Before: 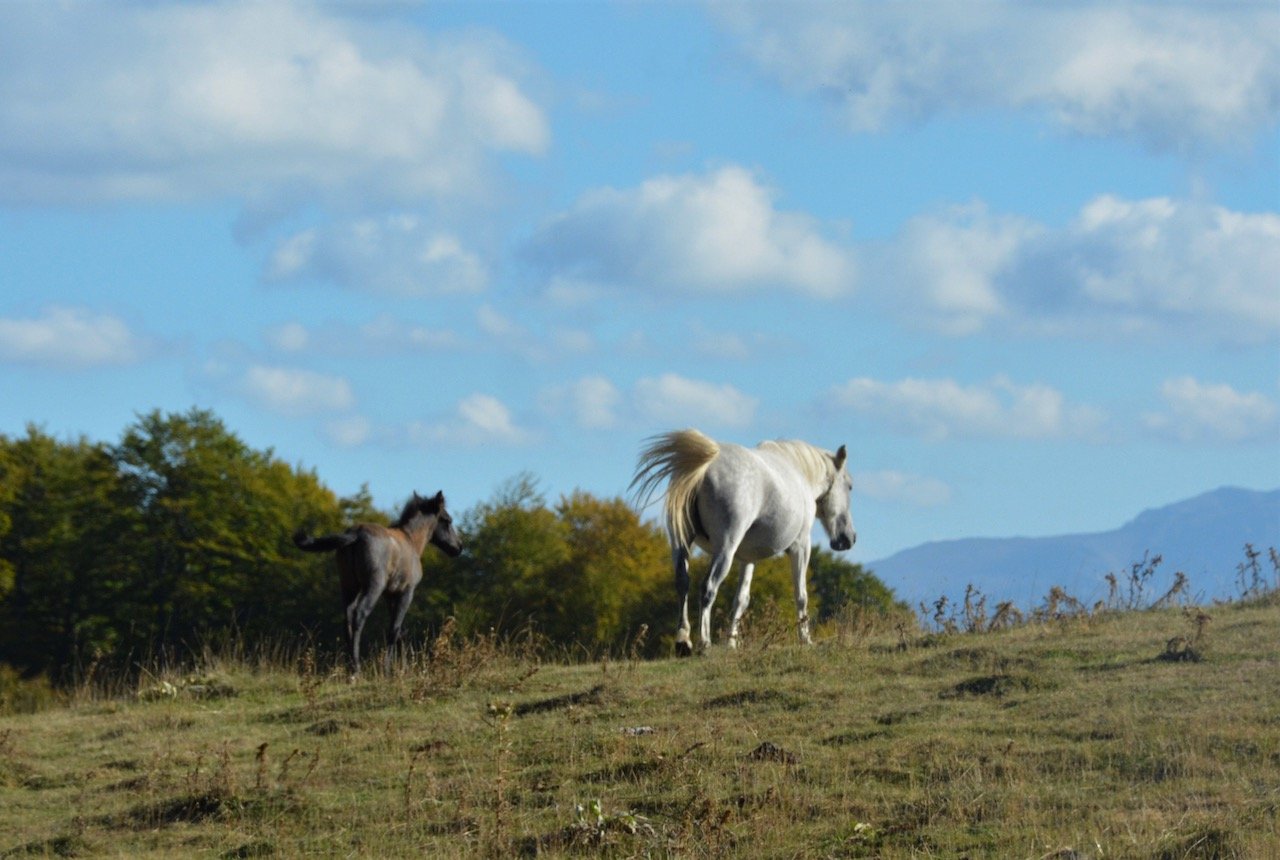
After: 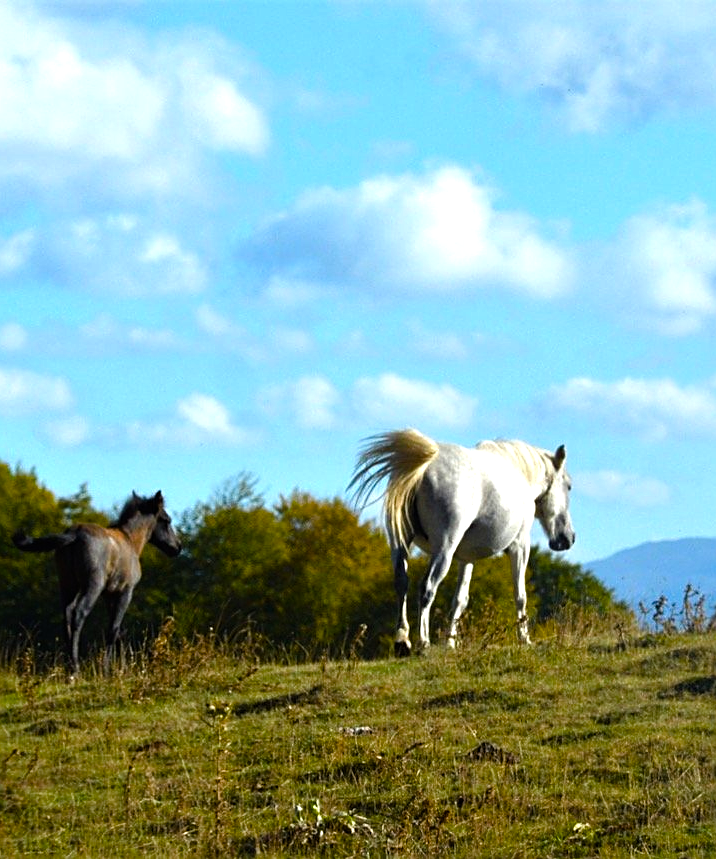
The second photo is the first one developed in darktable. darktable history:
crop: left 21.999%, right 22.054%, bottom 0.009%
sharpen: on, module defaults
color balance rgb: perceptual saturation grading › global saturation 27.287%, perceptual saturation grading › highlights -28.264%, perceptual saturation grading › mid-tones 15.819%, perceptual saturation grading › shadows 33.633%, perceptual brilliance grading › highlights 11.5%, global vibrance 25.078%, contrast 20.393%
